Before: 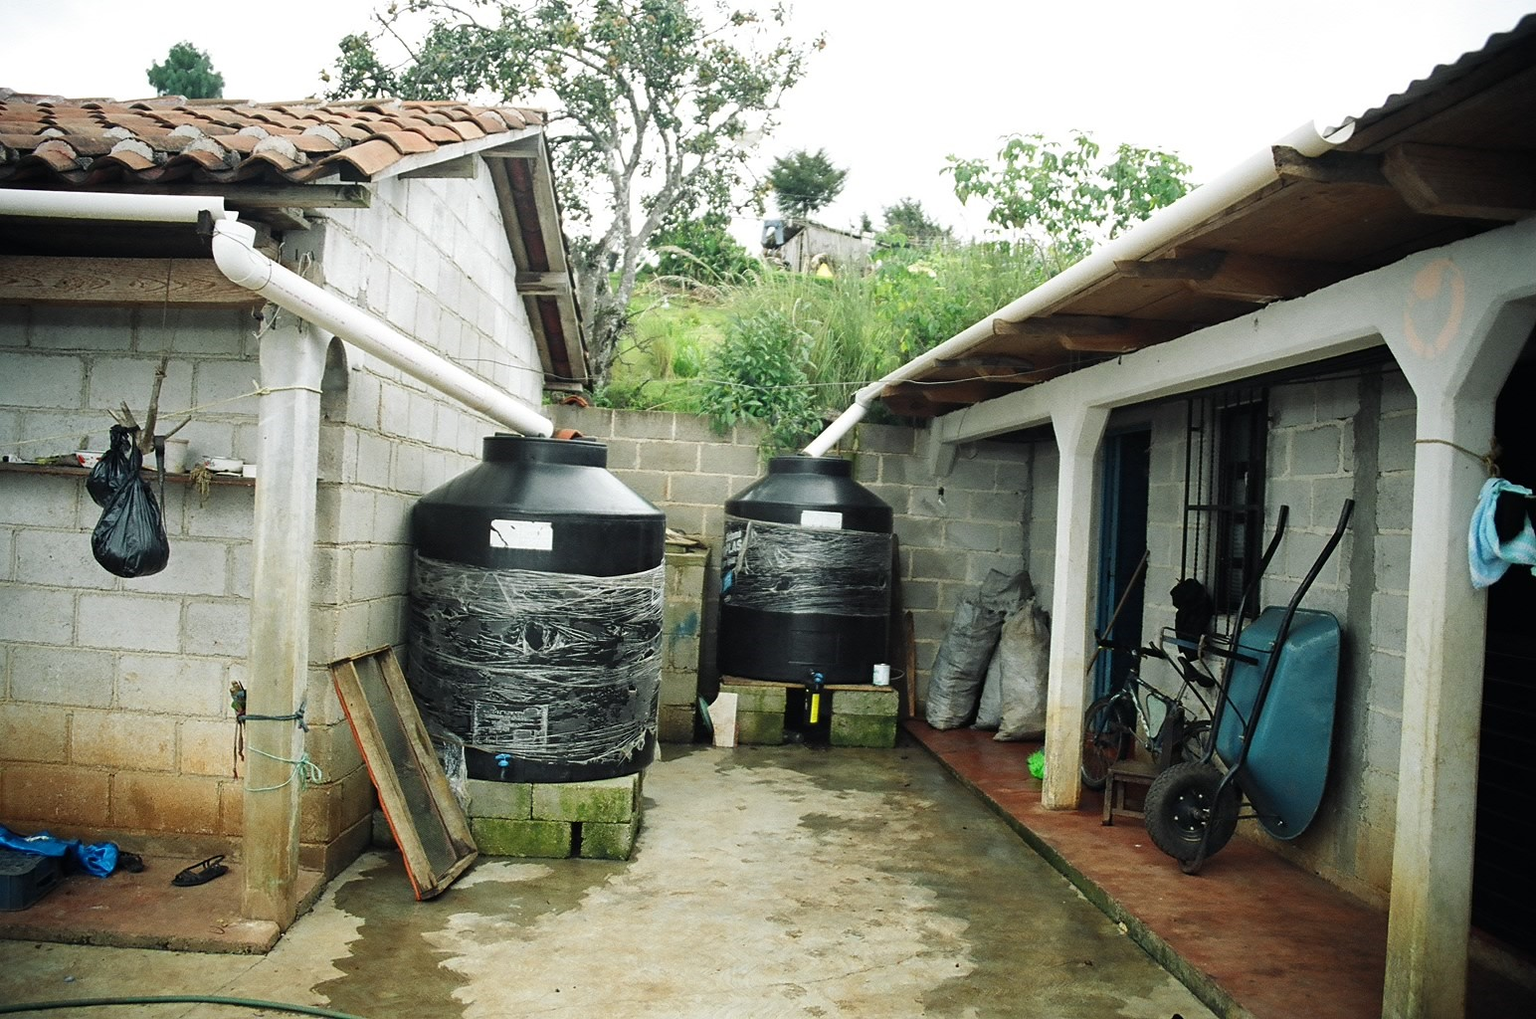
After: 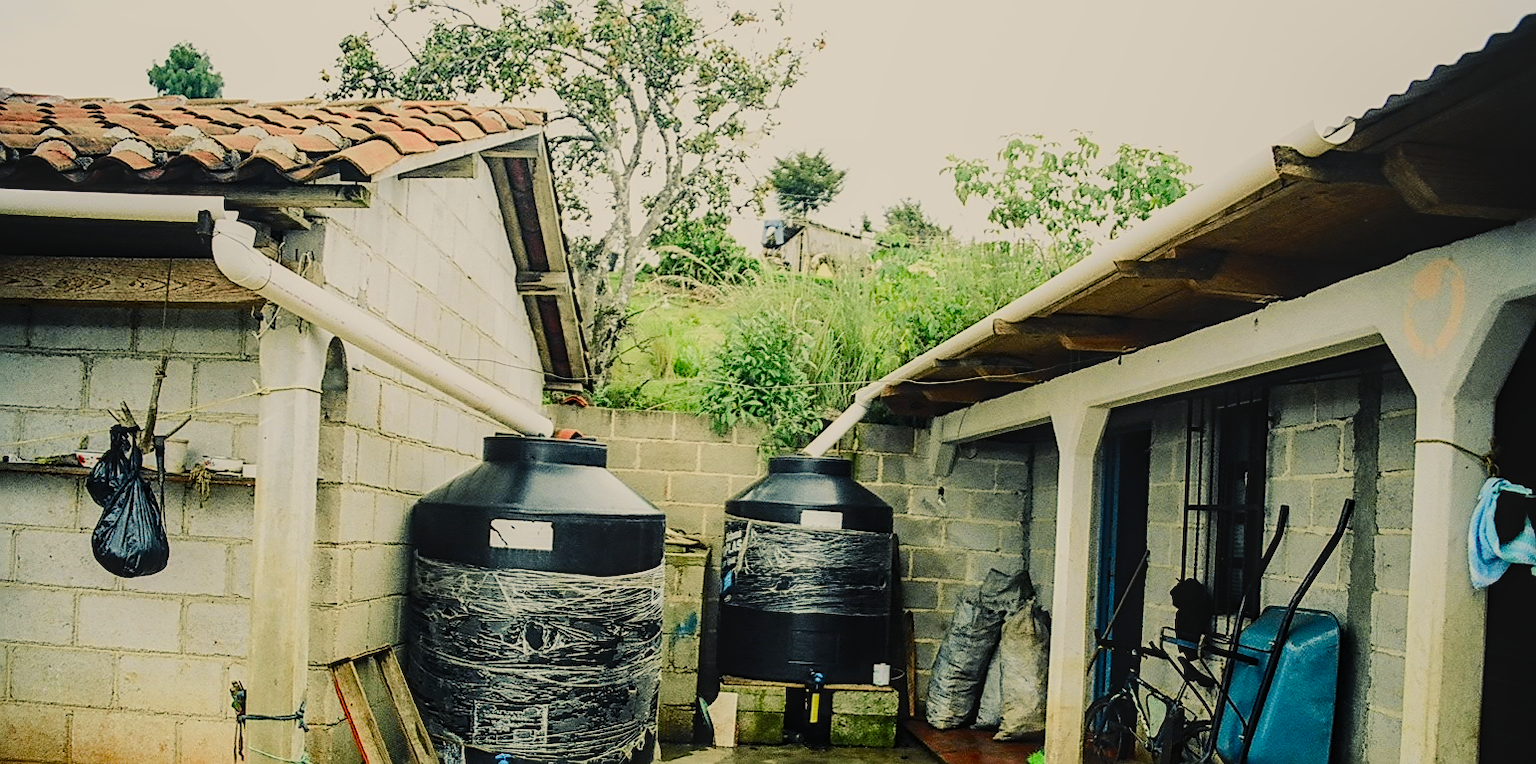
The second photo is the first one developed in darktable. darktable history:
contrast brightness saturation: saturation -0.1
crop: bottom 24.967%
local contrast: on, module defaults
tone equalizer: -8 EV -0.75 EV, -7 EV -0.7 EV, -6 EV -0.6 EV, -5 EV -0.4 EV, -3 EV 0.4 EV, -2 EV 0.6 EV, -1 EV 0.7 EV, +0 EV 0.75 EV, edges refinement/feathering 500, mask exposure compensation -1.57 EV, preserve details no
color balance rgb: shadows lift › chroma 2%, shadows lift › hue 219.6°, power › hue 313.2°, highlights gain › chroma 3%, highlights gain › hue 75.6°, global offset › luminance 0.5%, perceptual saturation grading › global saturation 15.33%, perceptual saturation grading › highlights -19.33%, perceptual saturation grading › shadows 20%, global vibrance 20%
tone curve: curves: ch0 [(0, 0.021) (0.049, 0.044) (0.158, 0.113) (0.351, 0.331) (0.485, 0.505) (0.656, 0.696) (0.868, 0.887) (1, 0.969)]; ch1 [(0, 0) (0.322, 0.328) (0.434, 0.438) (0.473, 0.477) (0.502, 0.503) (0.522, 0.526) (0.564, 0.591) (0.602, 0.632) (0.677, 0.701) (0.859, 0.885) (1, 1)]; ch2 [(0, 0) (0.33, 0.301) (0.452, 0.434) (0.502, 0.505) (0.535, 0.554) (0.565, 0.598) (0.618, 0.629) (1, 1)], color space Lab, independent channels, preserve colors none
sharpen: on, module defaults
filmic rgb: white relative exposure 8 EV, threshold 3 EV, hardness 2.44, latitude 10.07%, contrast 0.72, highlights saturation mix 10%, shadows ↔ highlights balance 1.38%, color science v4 (2020), enable highlight reconstruction true
